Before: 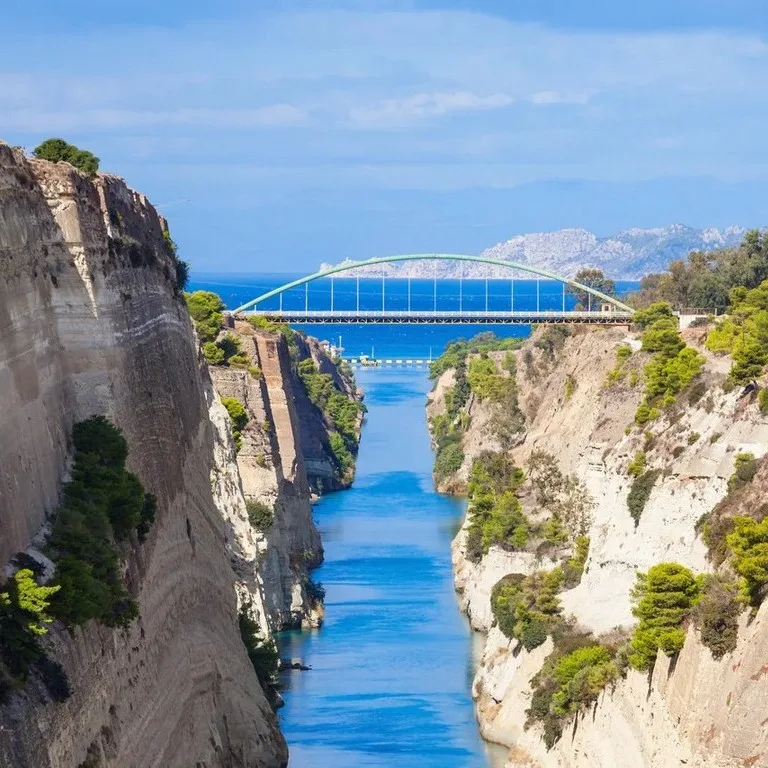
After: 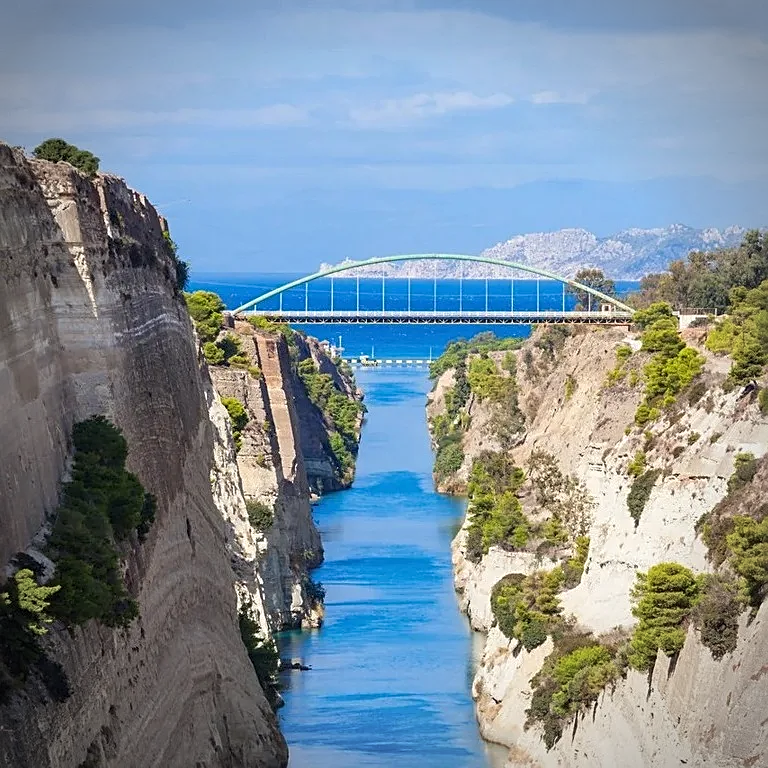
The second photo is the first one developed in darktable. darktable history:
sharpen: on, module defaults
vignetting: on, module defaults
